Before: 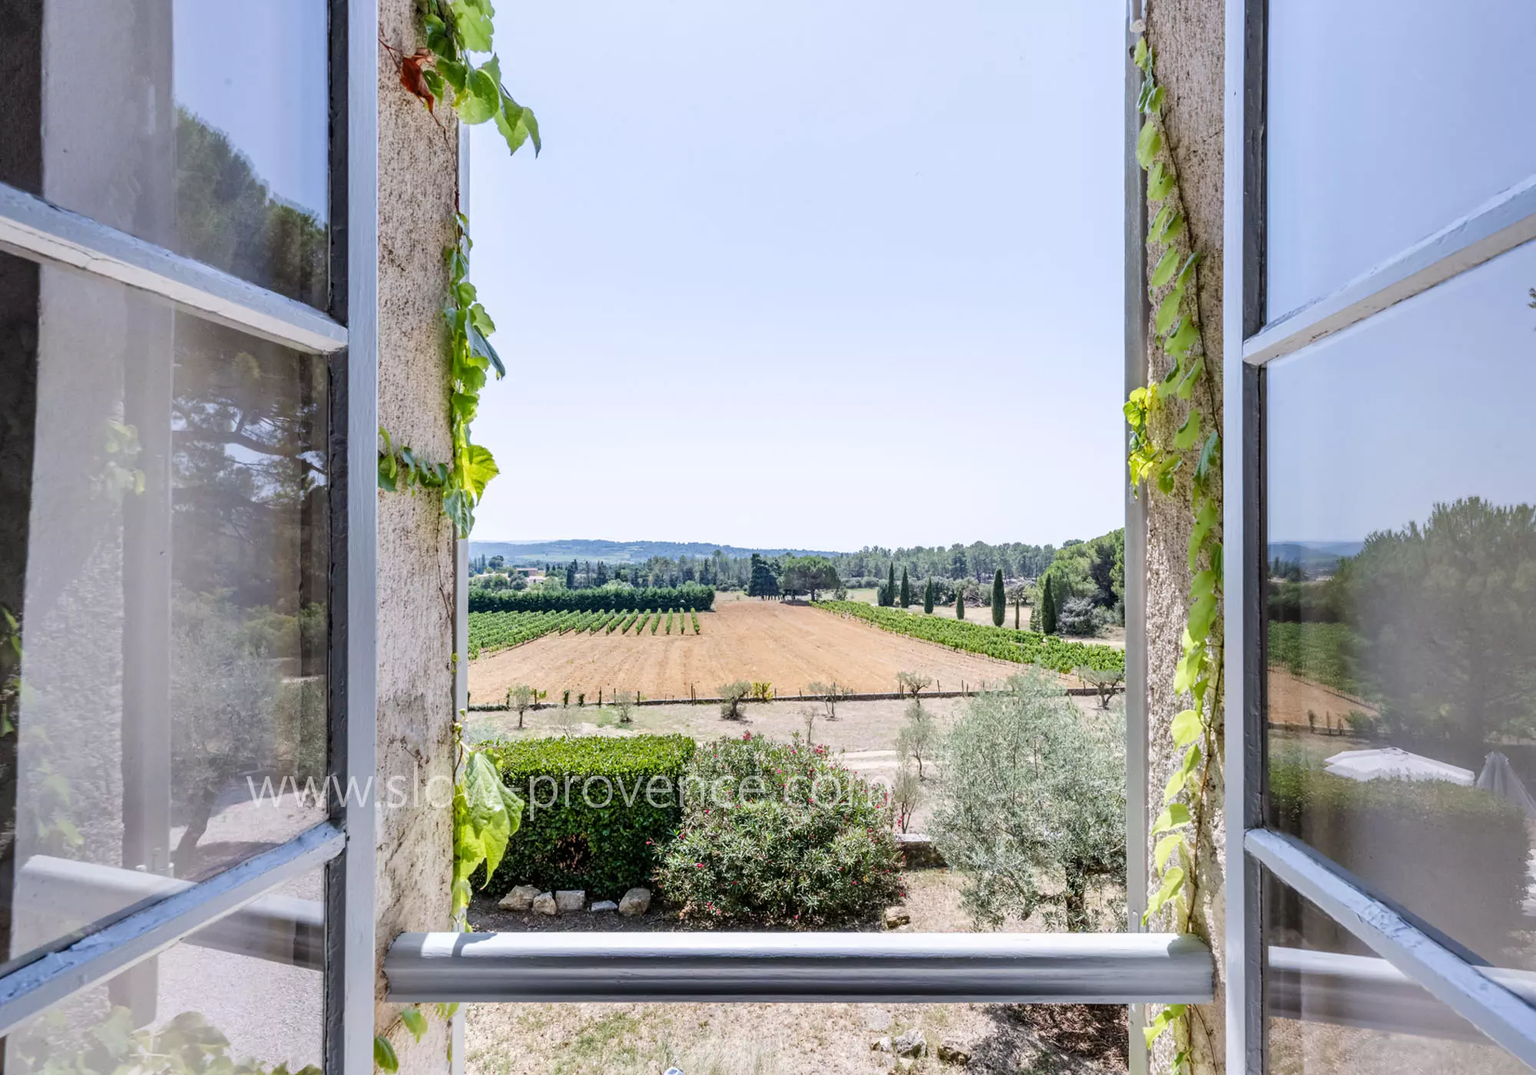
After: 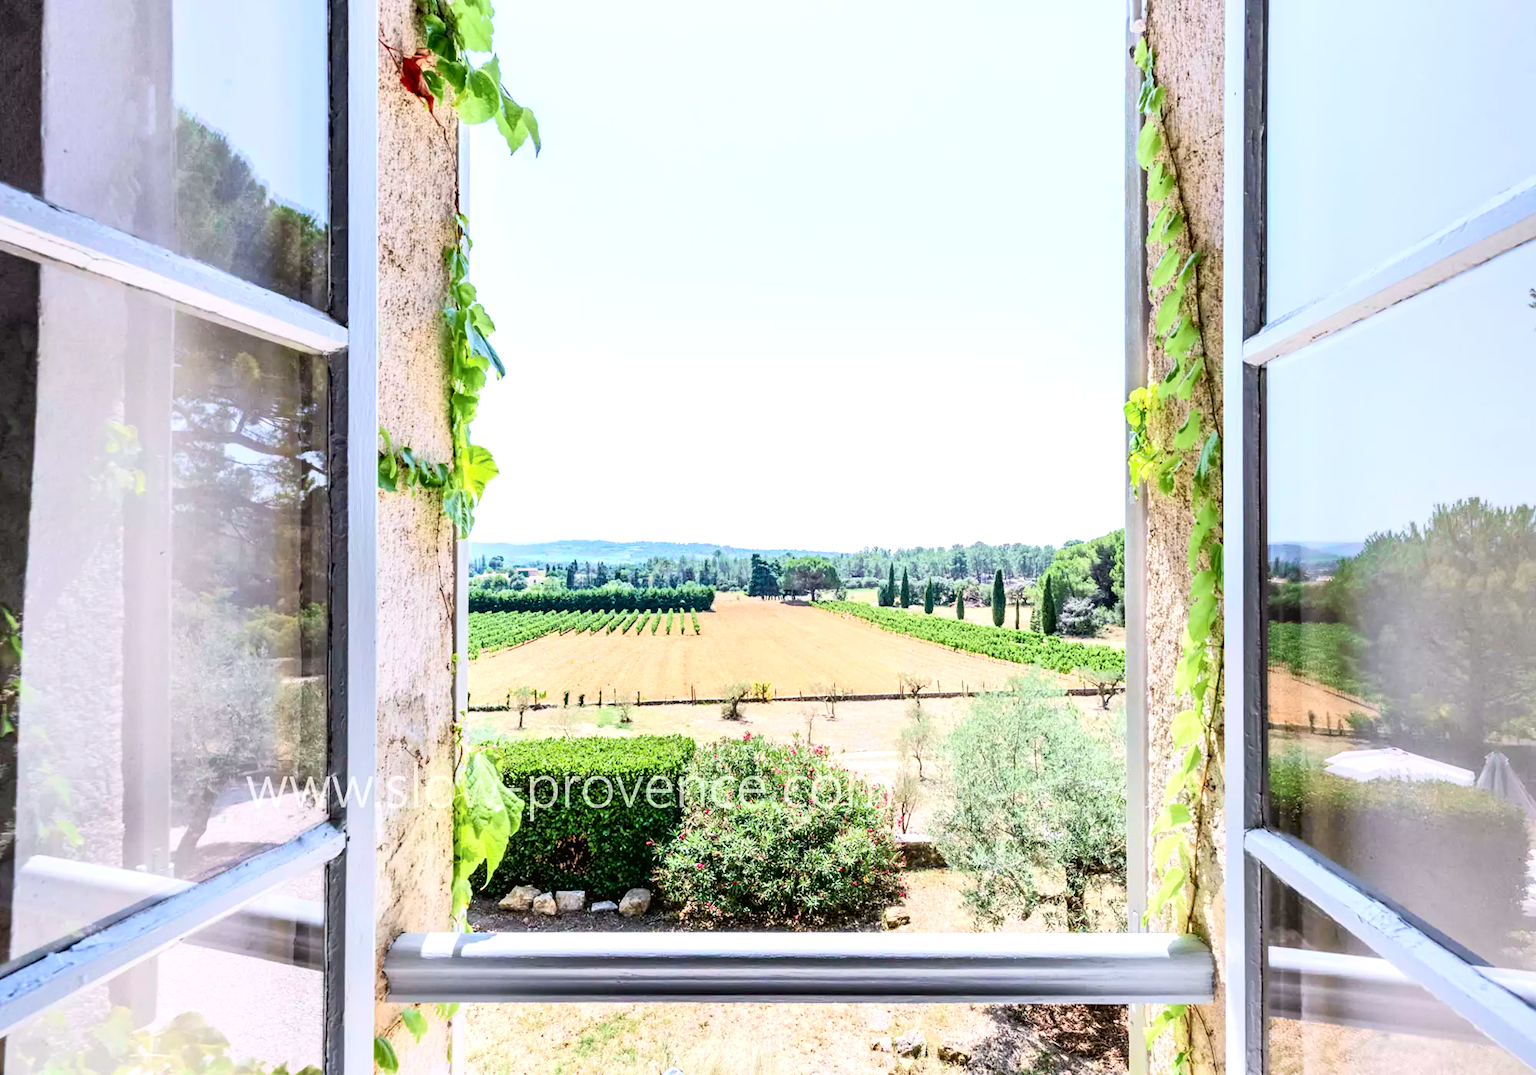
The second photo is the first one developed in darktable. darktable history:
exposure: exposure 0.556 EV, compensate highlight preservation false
tone curve: curves: ch0 [(0, 0.013) (0.054, 0.018) (0.205, 0.191) (0.289, 0.292) (0.39, 0.424) (0.493, 0.551) (0.647, 0.752) (0.796, 0.887) (1, 0.998)]; ch1 [(0, 0) (0.371, 0.339) (0.477, 0.452) (0.494, 0.495) (0.501, 0.501) (0.51, 0.516) (0.54, 0.557) (0.572, 0.605) (0.625, 0.687) (0.774, 0.841) (1, 1)]; ch2 [(0, 0) (0.32, 0.281) (0.403, 0.399) (0.441, 0.428) (0.47, 0.469) (0.498, 0.496) (0.524, 0.543) (0.551, 0.579) (0.633, 0.665) (0.7, 0.711) (1, 1)], color space Lab, independent channels, preserve colors none
